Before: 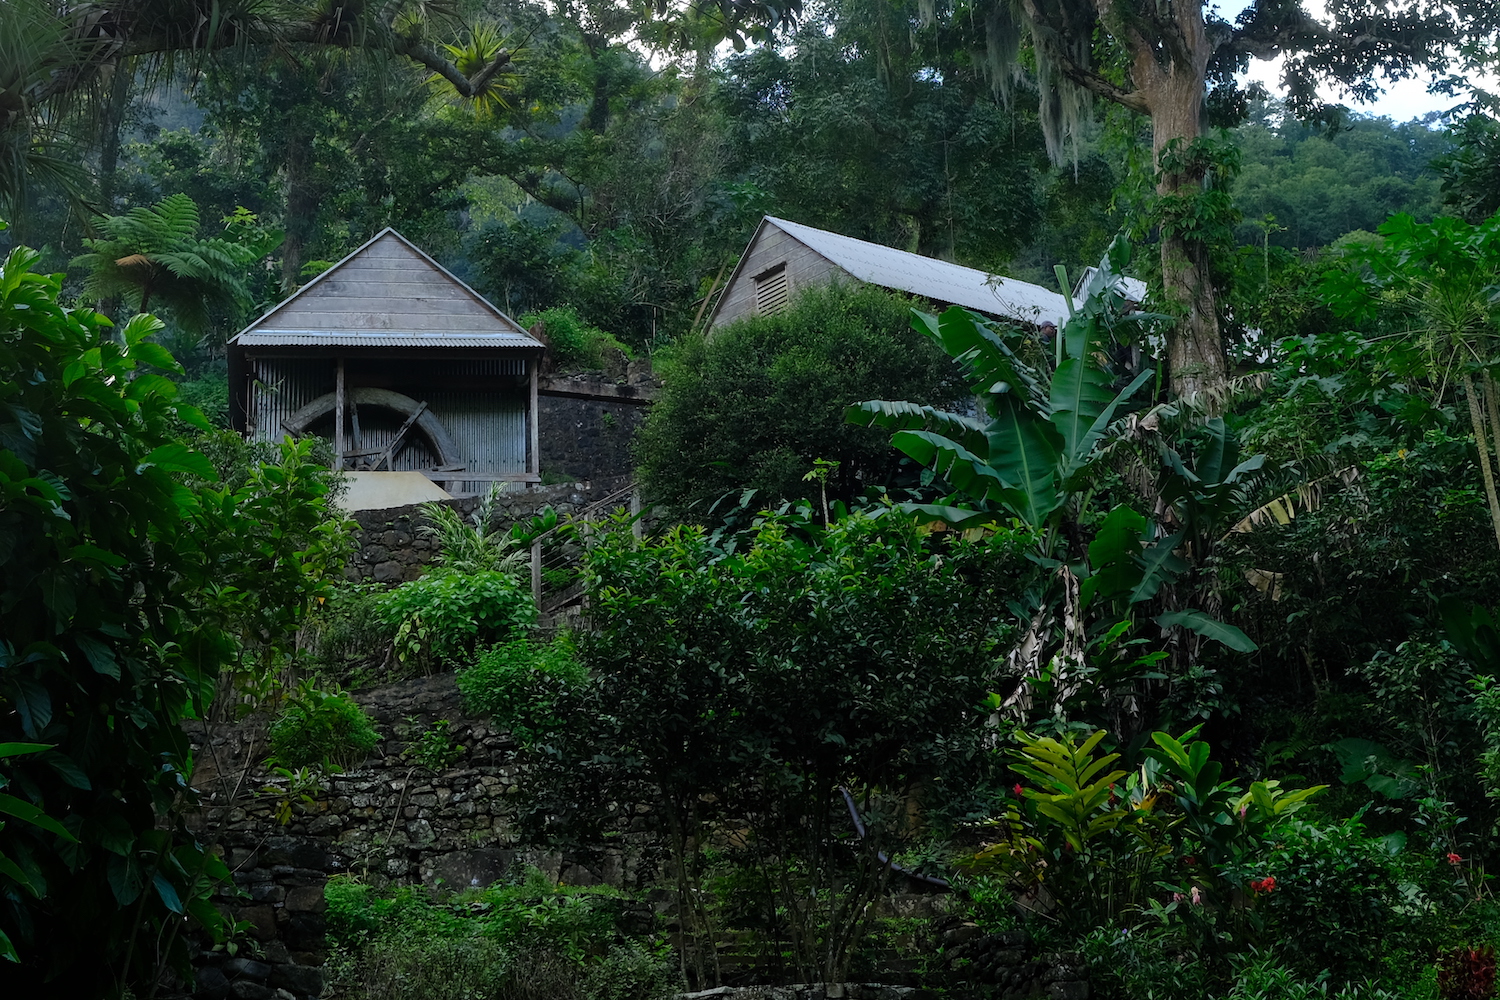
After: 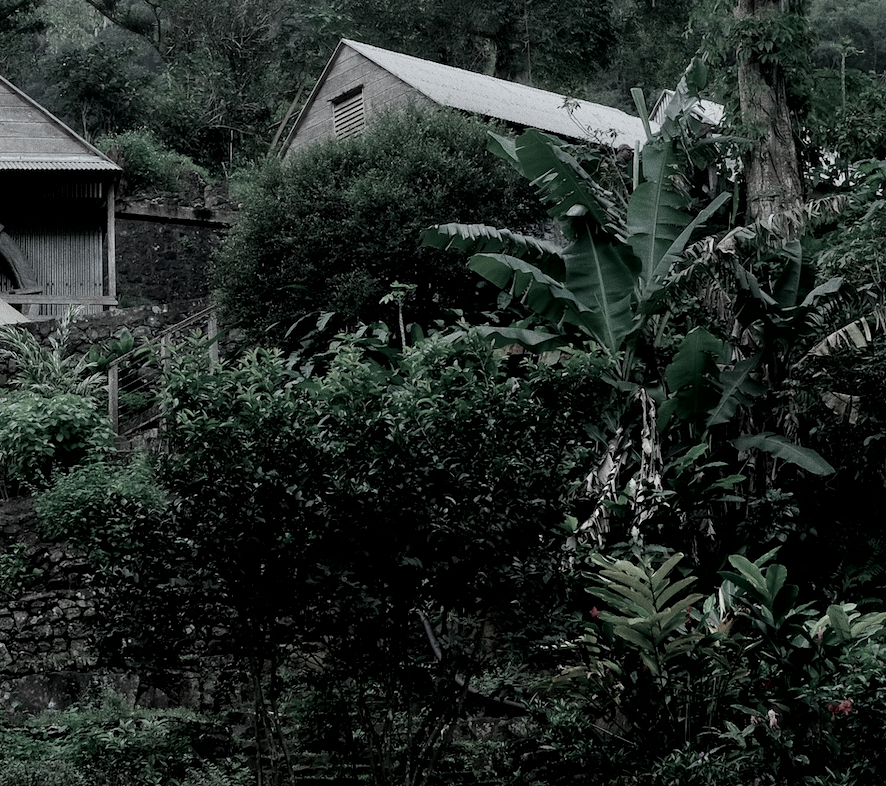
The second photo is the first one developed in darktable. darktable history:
tone equalizer: -8 EV -0.002 EV, -7 EV 0.005 EV, -6 EV -0.009 EV, -5 EV 0.011 EV, -4 EV -0.012 EV, -3 EV 0.007 EV, -2 EV -0.062 EV, -1 EV -0.293 EV, +0 EV -0.582 EV, smoothing diameter 2%, edges refinement/feathering 20, mask exposure compensation -1.57 EV, filter diffusion 5
grain: coarseness 0.47 ISO
crop and rotate: left 28.256%, top 17.734%, right 12.656%, bottom 3.573%
exposure: black level correction 0.007, exposure 0.093 EV, compensate highlight preservation false
color contrast: green-magenta contrast 0.3, blue-yellow contrast 0.15
contrast brightness saturation: contrast 0.1, brightness 0.03, saturation 0.09
